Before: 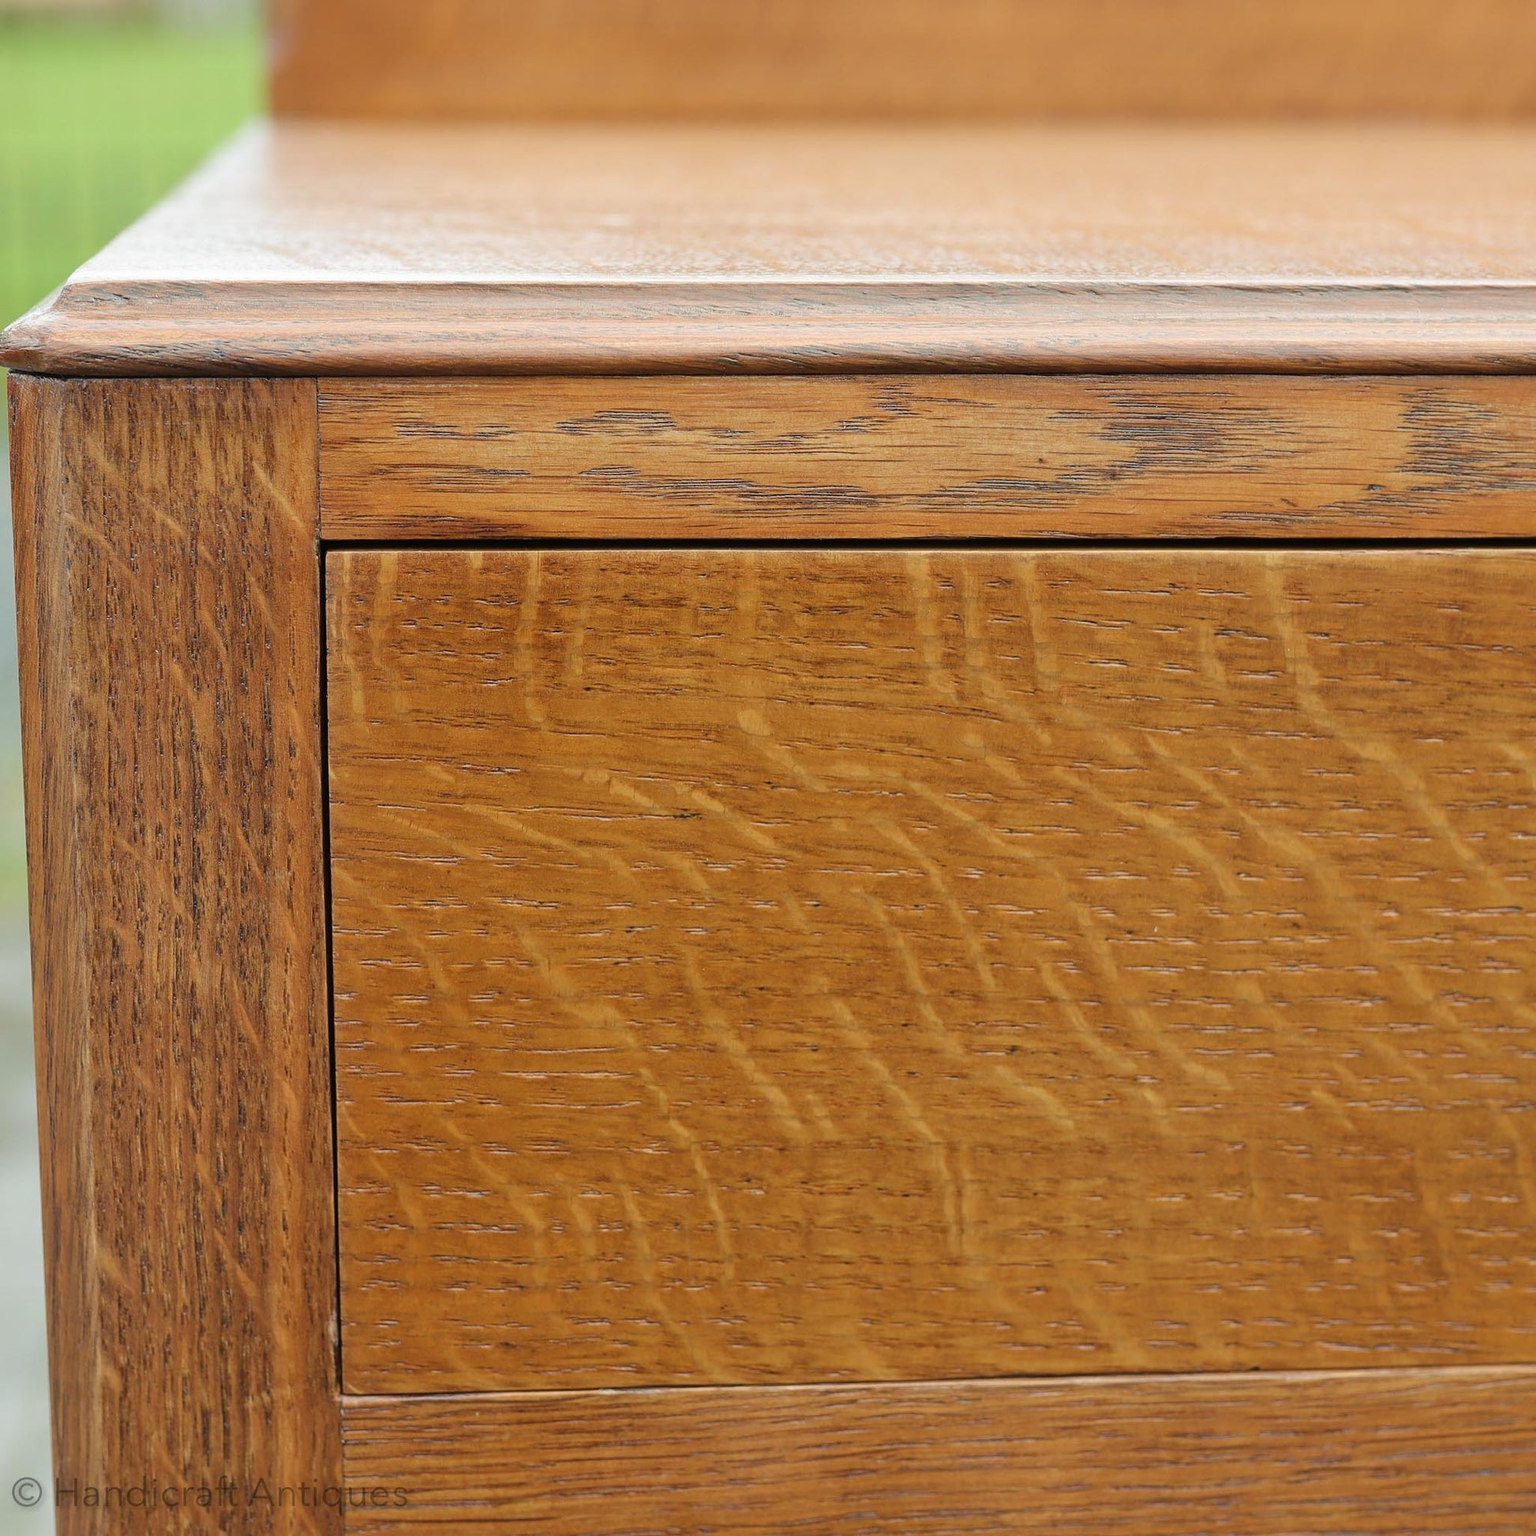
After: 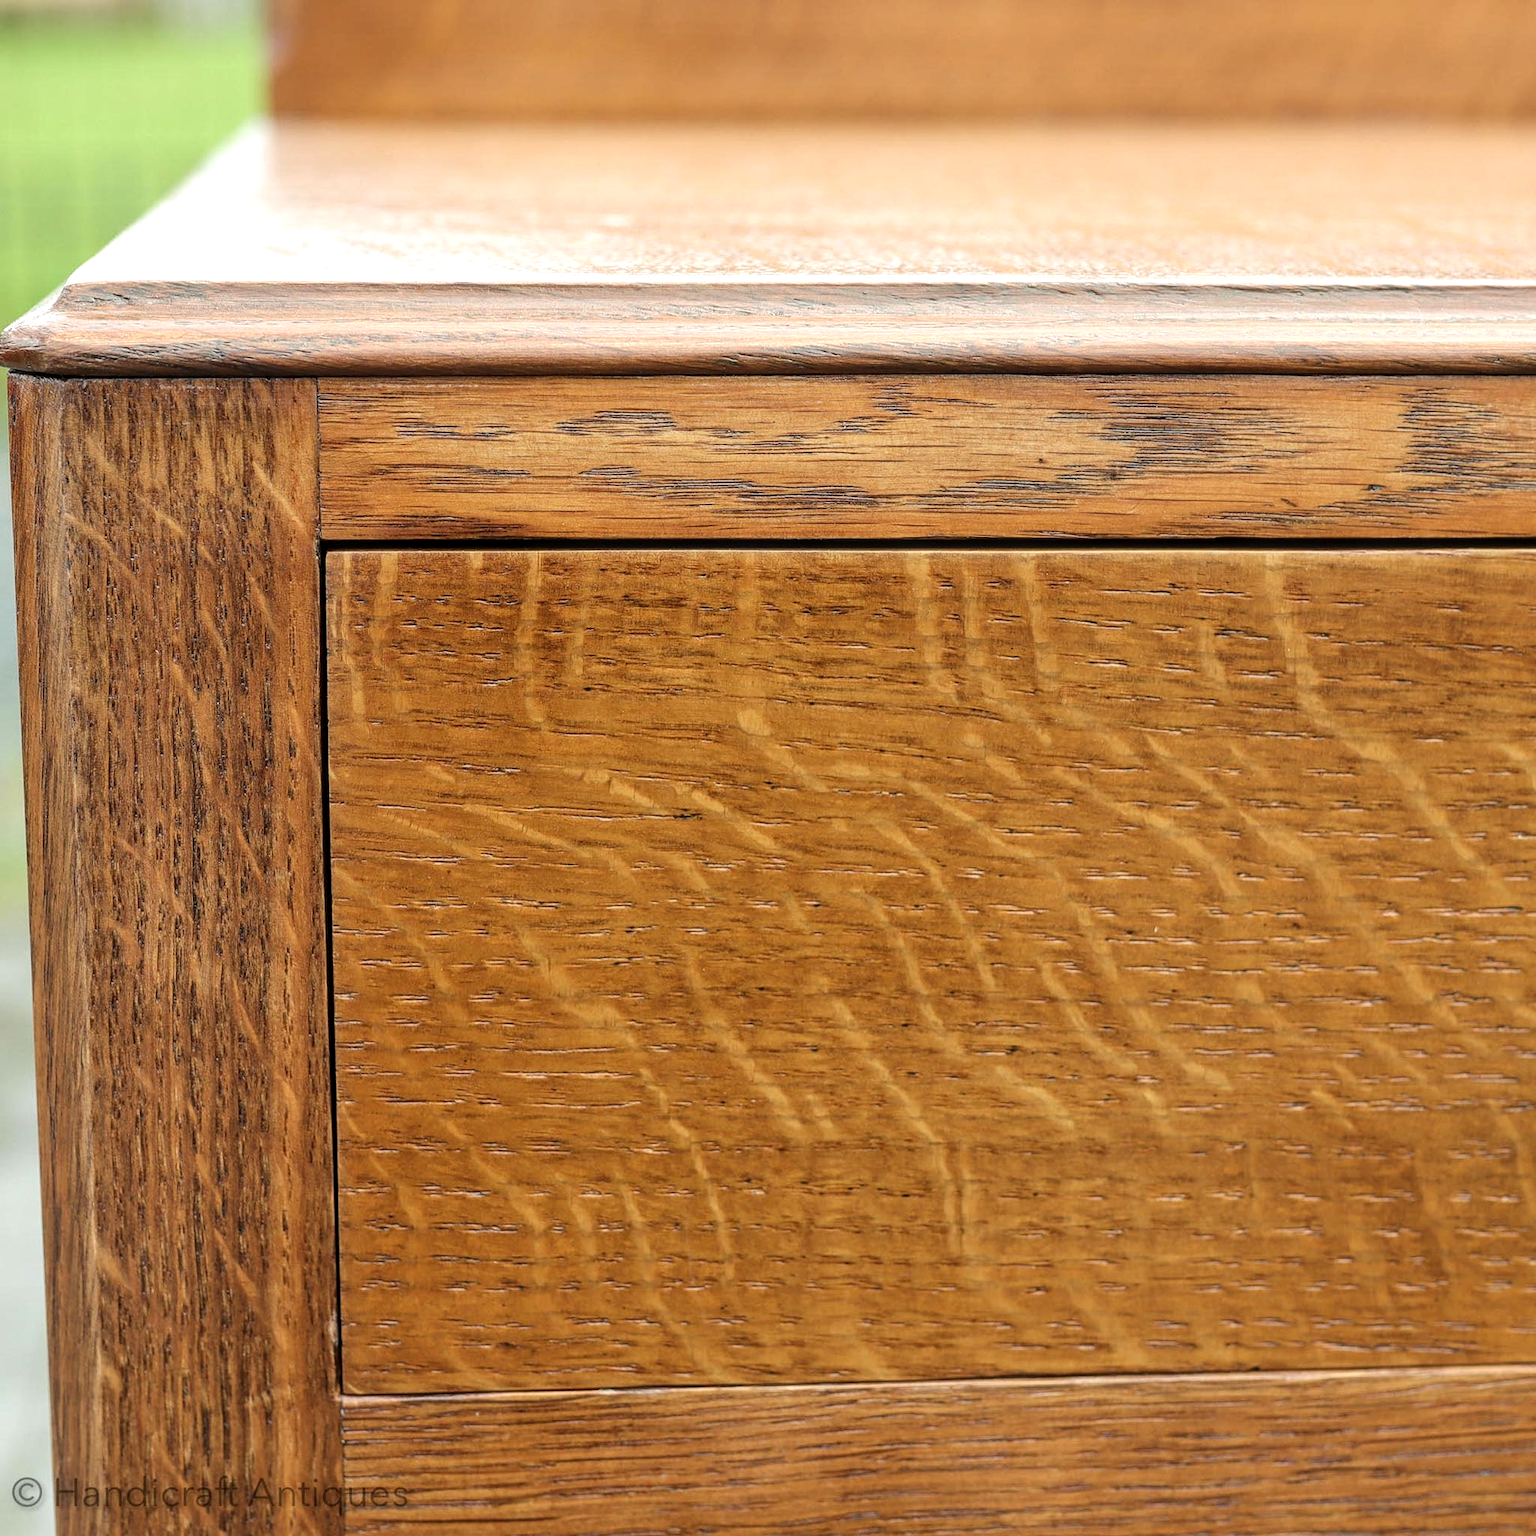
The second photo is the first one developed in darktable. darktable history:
tone equalizer: -8 EV -0.417 EV, -7 EV -0.389 EV, -6 EV -0.333 EV, -5 EV -0.222 EV, -3 EV 0.222 EV, -2 EV 0.333 EV, -1 EV 0.389 EV, +0 EV 0.417 EV, edges refinement/feathering 500, mask exposure compensation -1.57 EV, preserve details no
local contrast: on, module defaults
